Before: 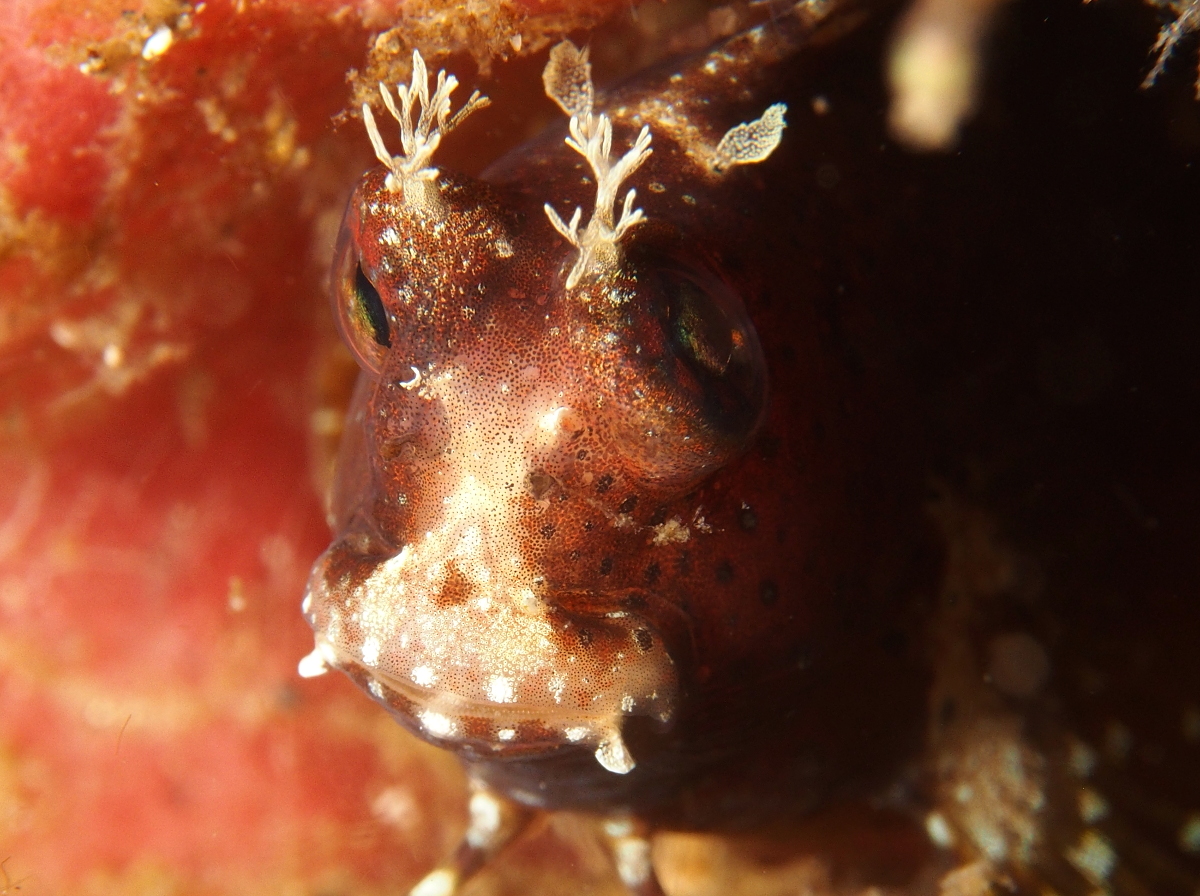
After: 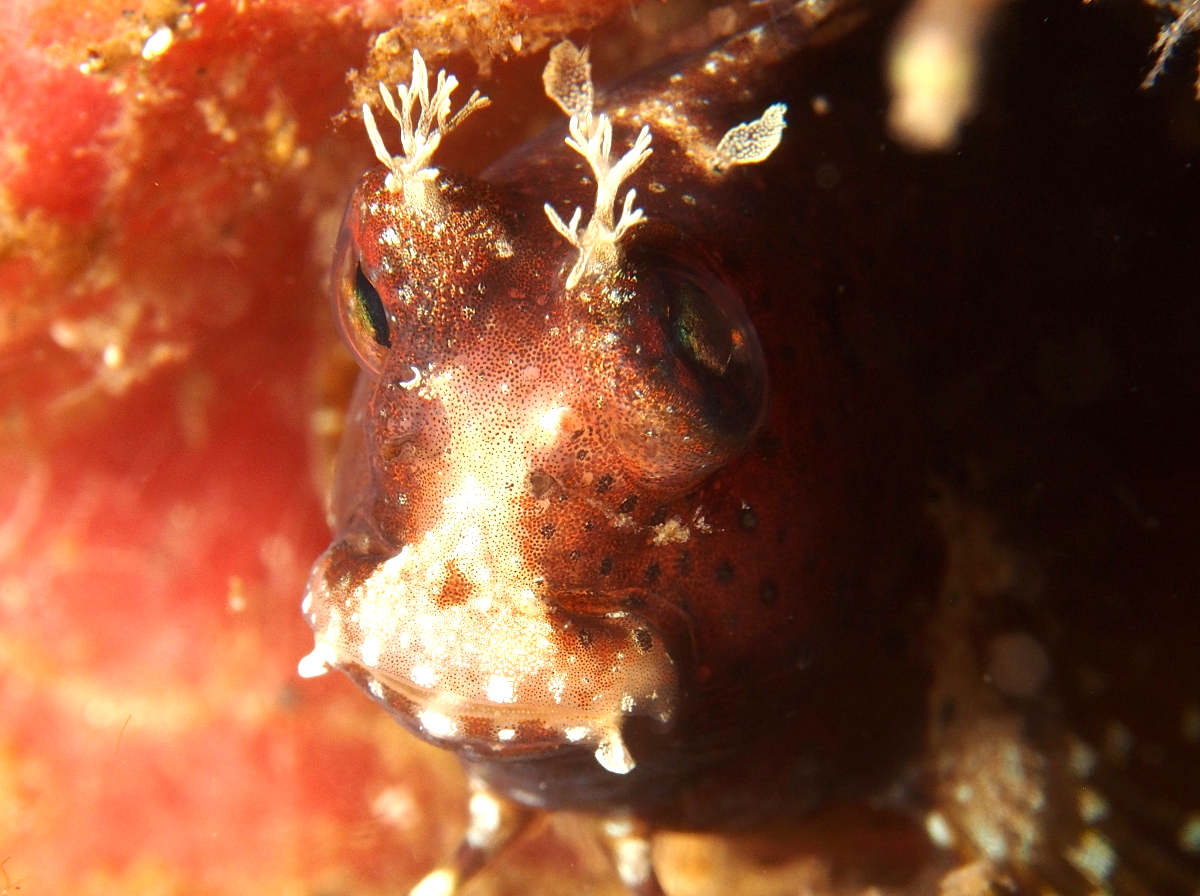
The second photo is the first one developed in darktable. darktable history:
exposure: black level correction 0.001, exposure 0.5 EV, compensate exposure bias true, compensate highlight preservation false
base curve: curves: ch0 [(0, 0) (0.989, 0.992)], preserve colors none
